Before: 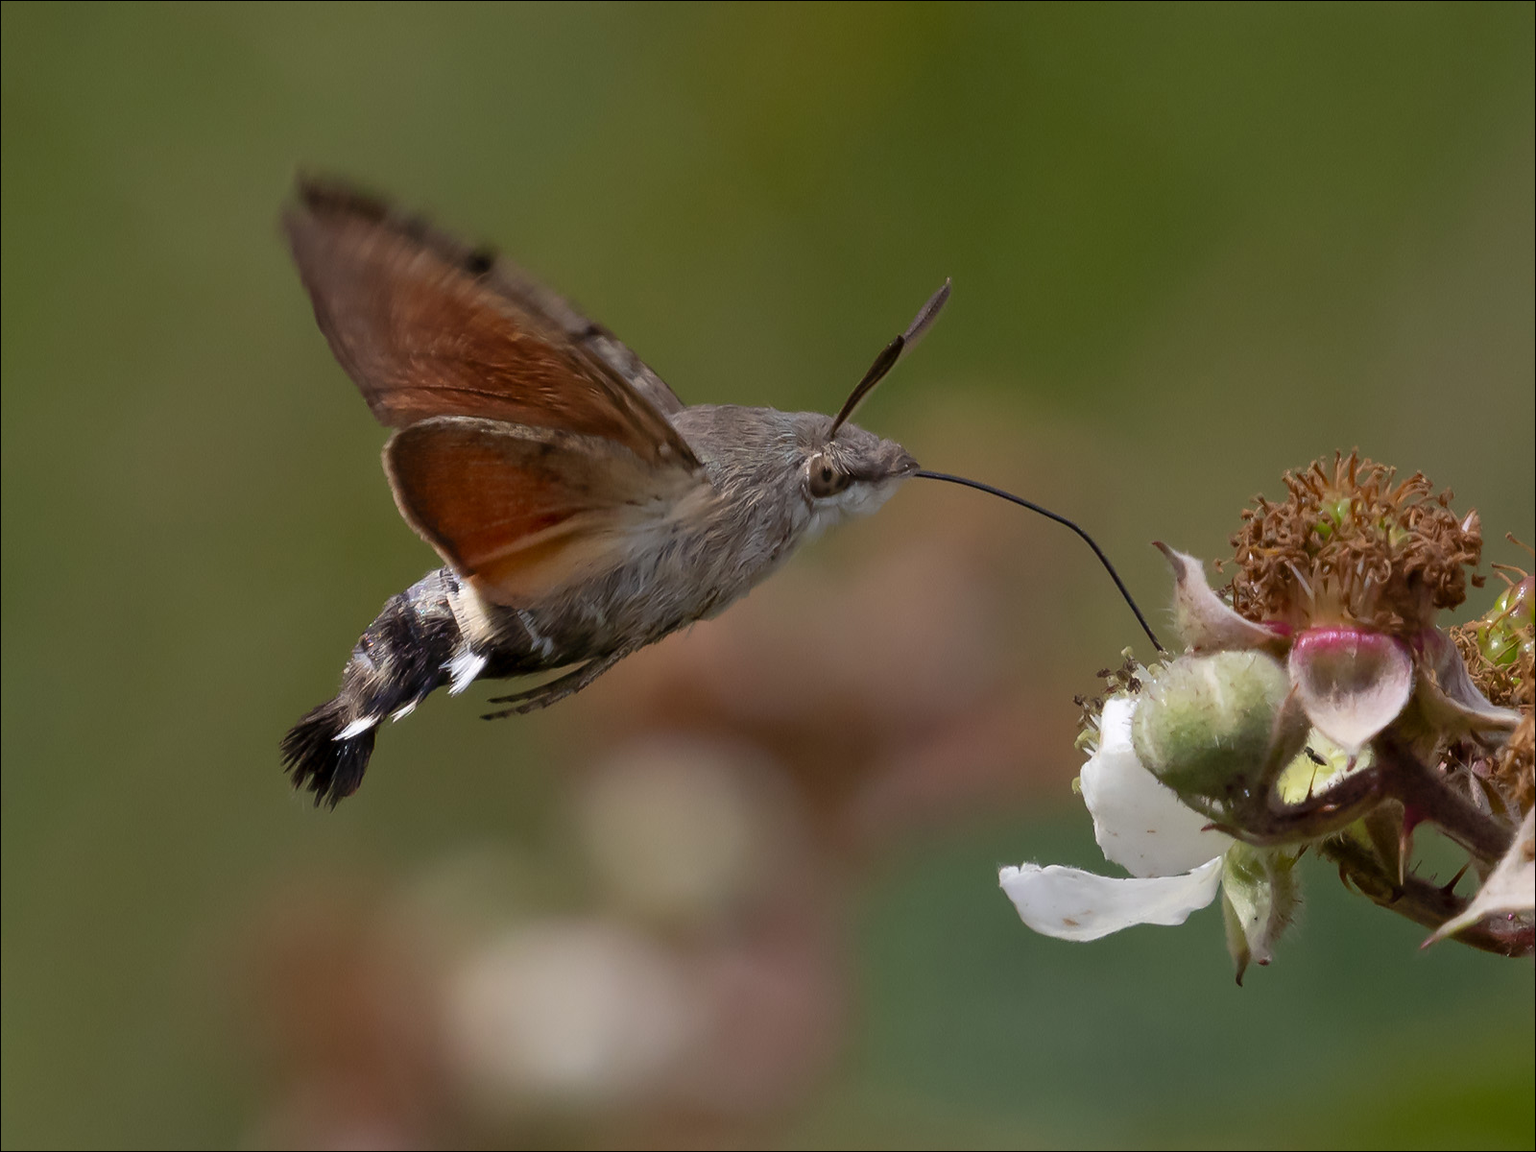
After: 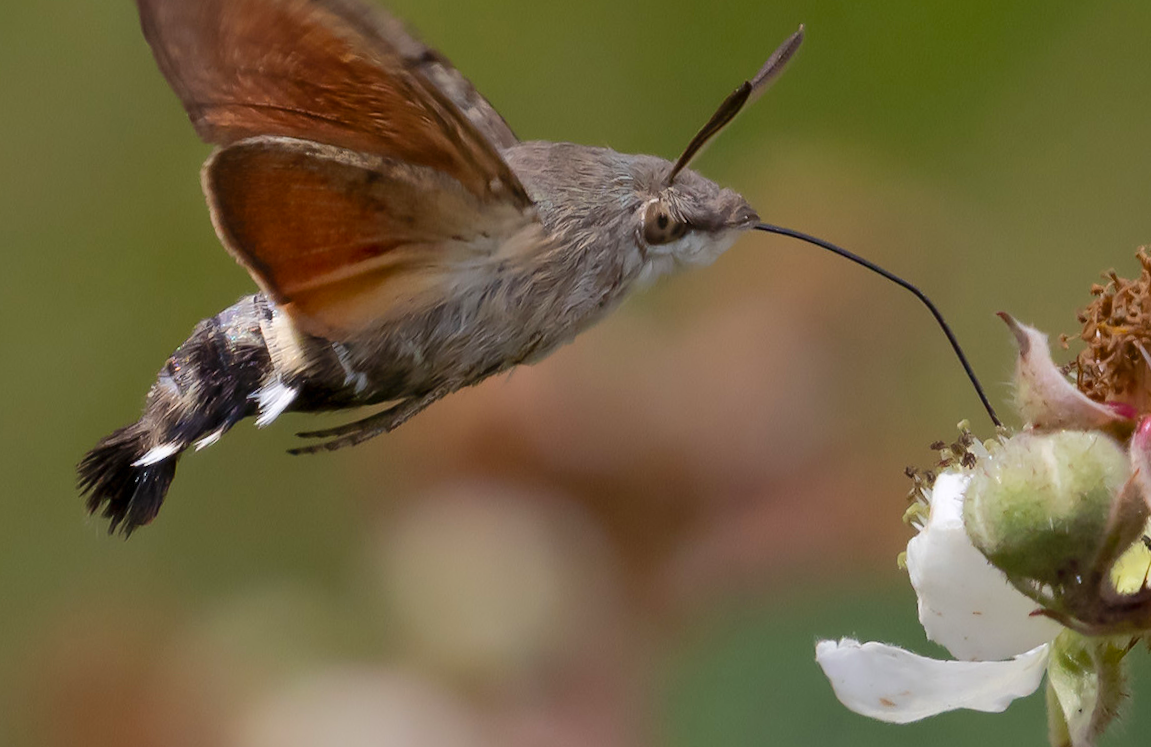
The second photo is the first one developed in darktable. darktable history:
crop and rotate: angle -3.53°, left 9.868%, top 20.94%, right 12.398%, bottom 11.784%
color balance rgb: perceptual saturation grading › global saturation 0.403%, perceptual brilliance grading › mid-tones 10.091%, perceptual brilliance grading › shadows 14.714%, global vibrance 20%
exposure: compensate highlight preservation false
